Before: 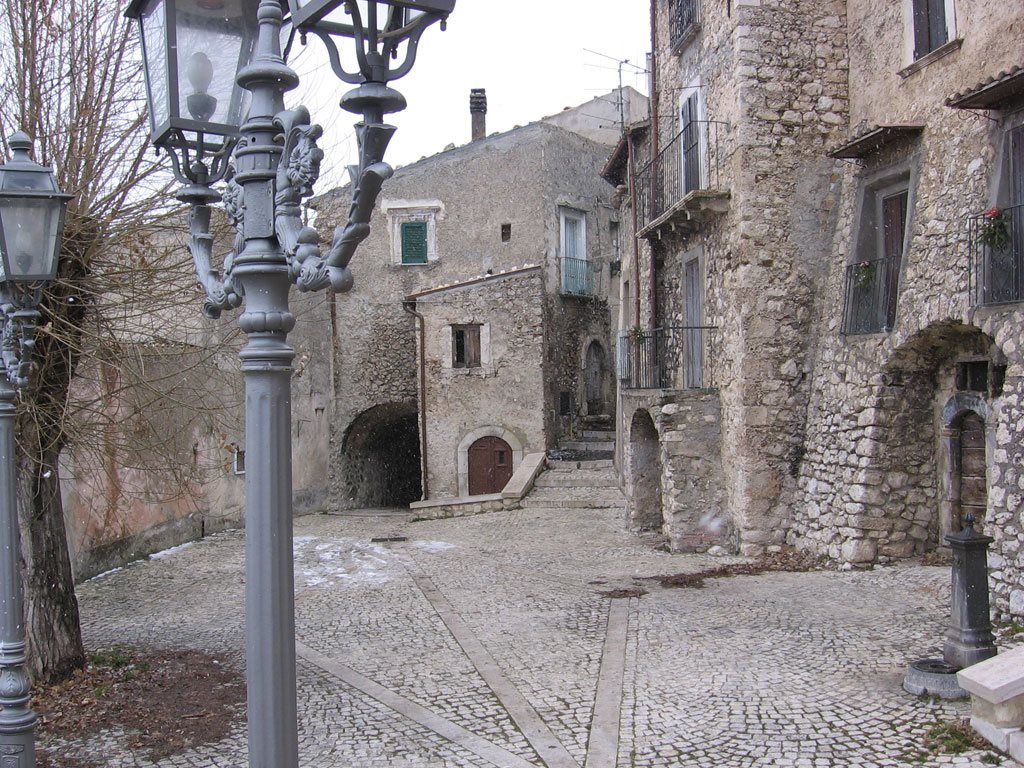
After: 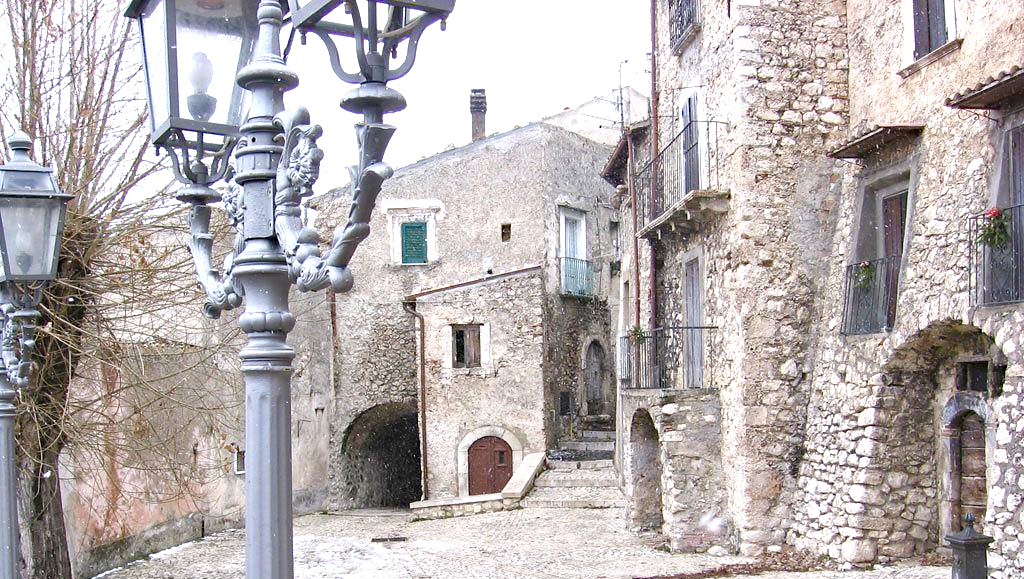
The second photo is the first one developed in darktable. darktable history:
crop: bottom 24.536%
contrast brightness saturation: saturation -0.029
haze removal: compatibility mode true, adaptive false
exposure: black level correction 0.001, exposure 1.303 EV, compensate exposure bias true, compensate highlight preservation false
color balance rgb: perceptual saturation grading › global saturation 25.294%, perceptual saturation grading › highlights -50.146%, perceptual saturation grading › shadows 30.064%
